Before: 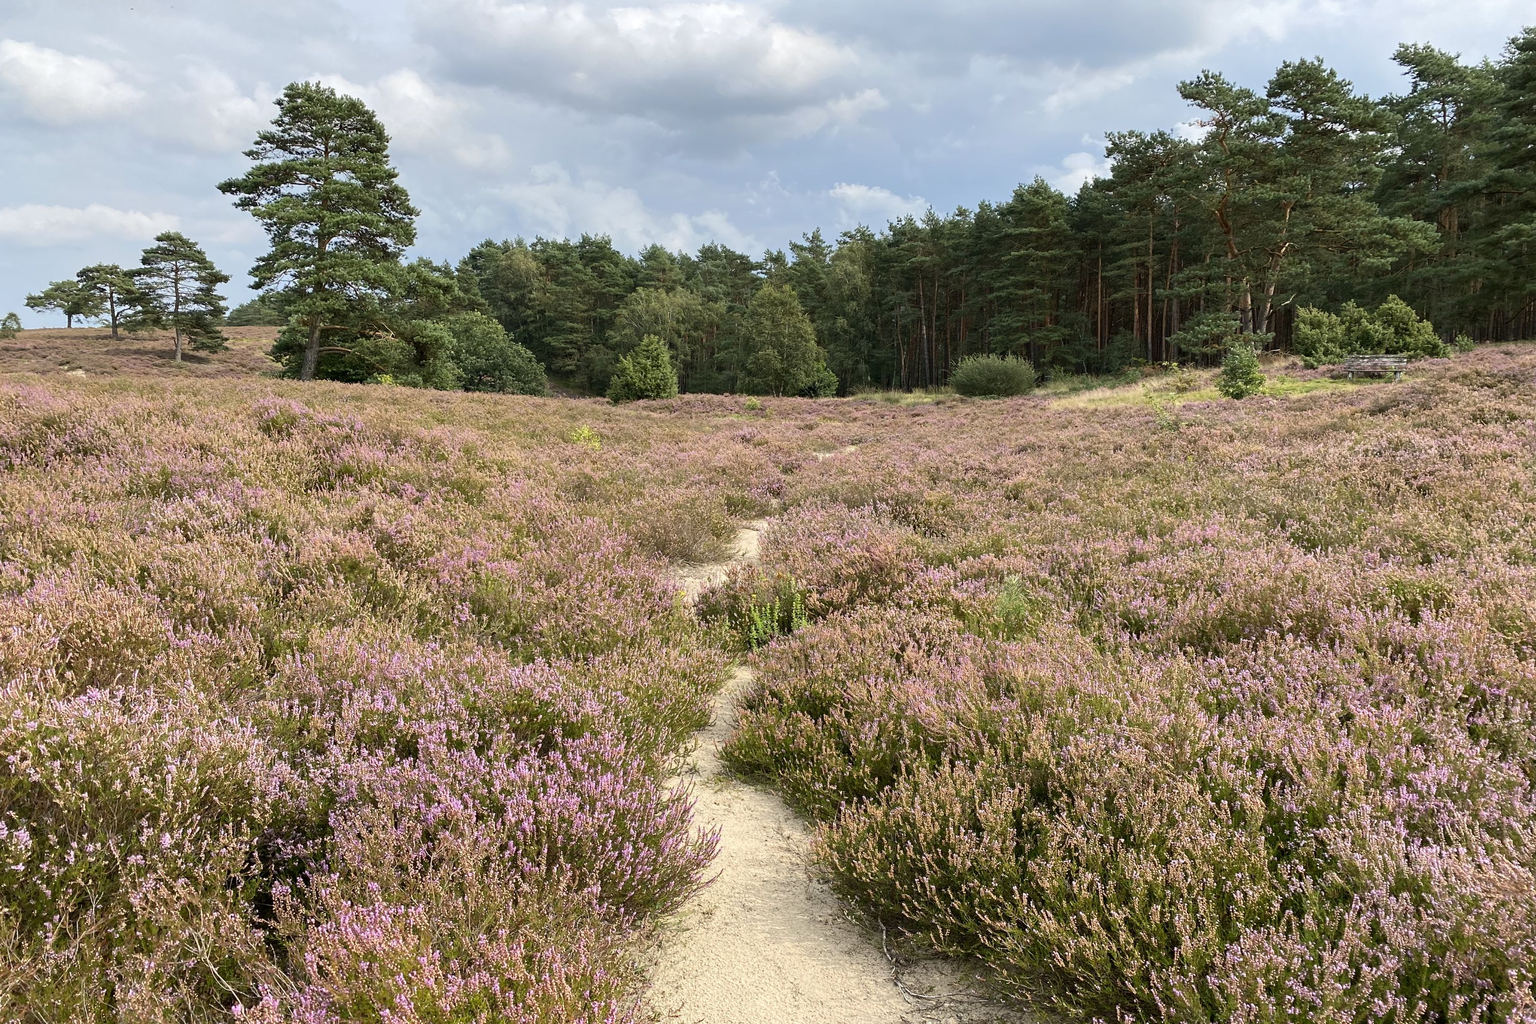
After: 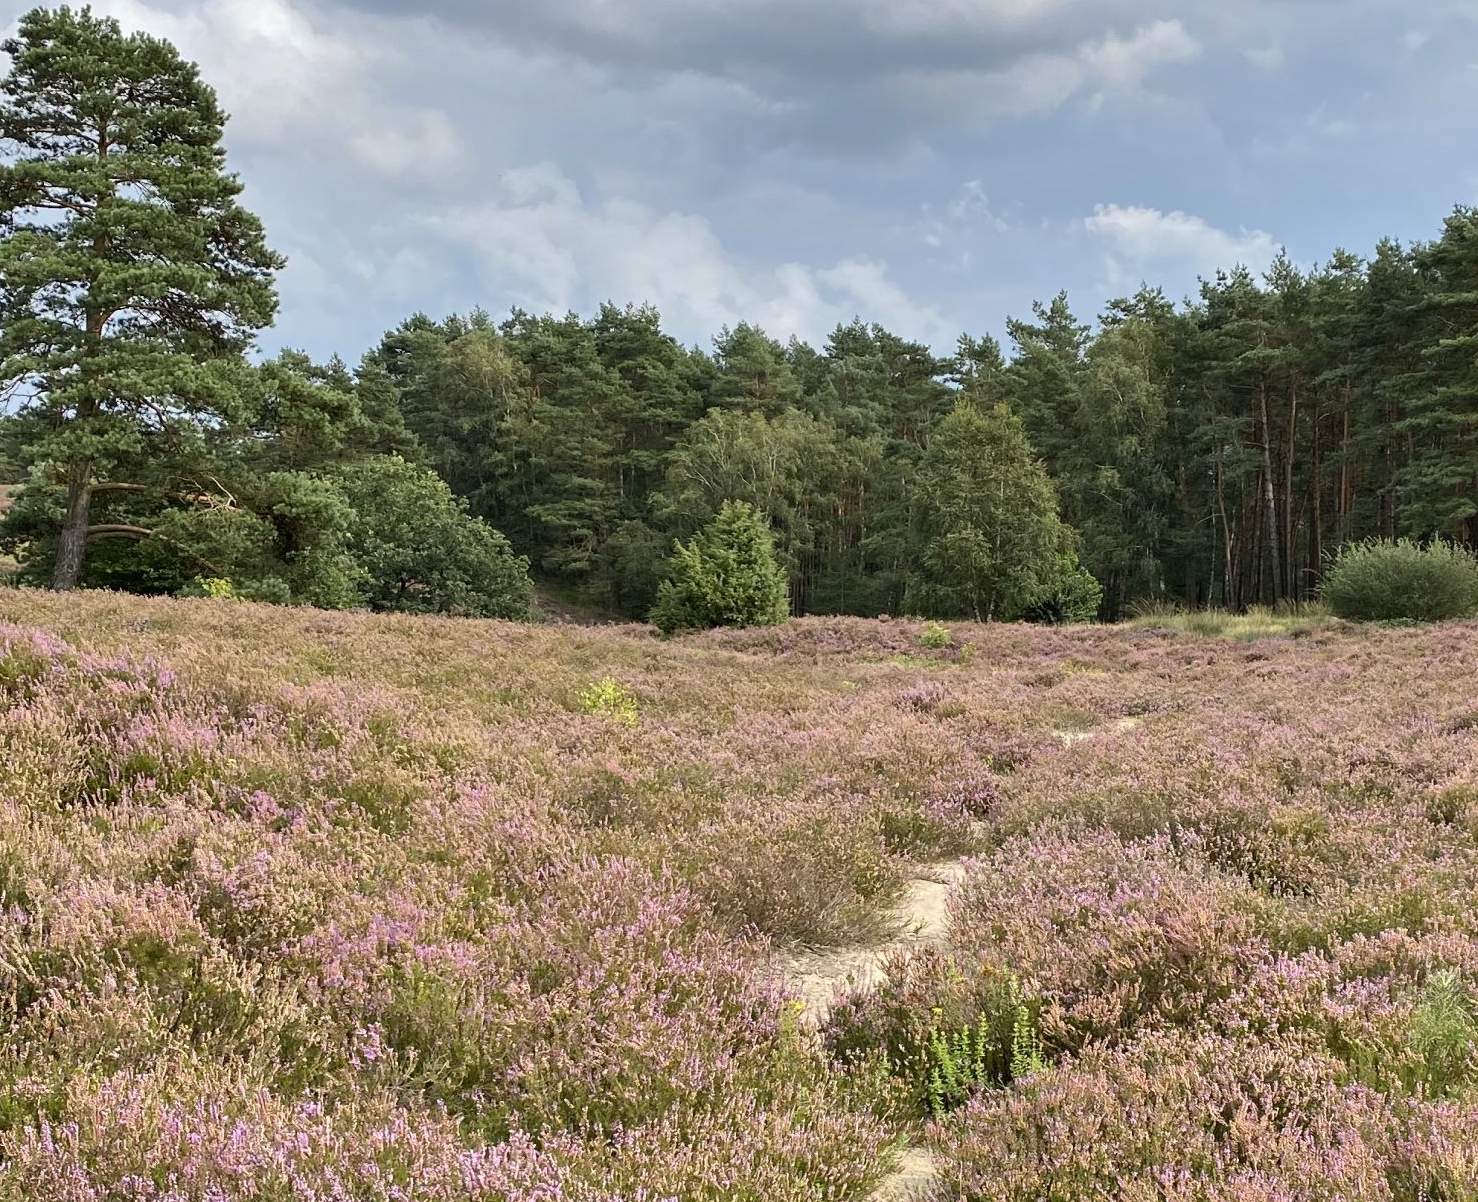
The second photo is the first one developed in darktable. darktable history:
shadows and highlights: soften with gaussian
crop: left 17.835%, top 7.675%, right 32.881%, bottom 32.213%
